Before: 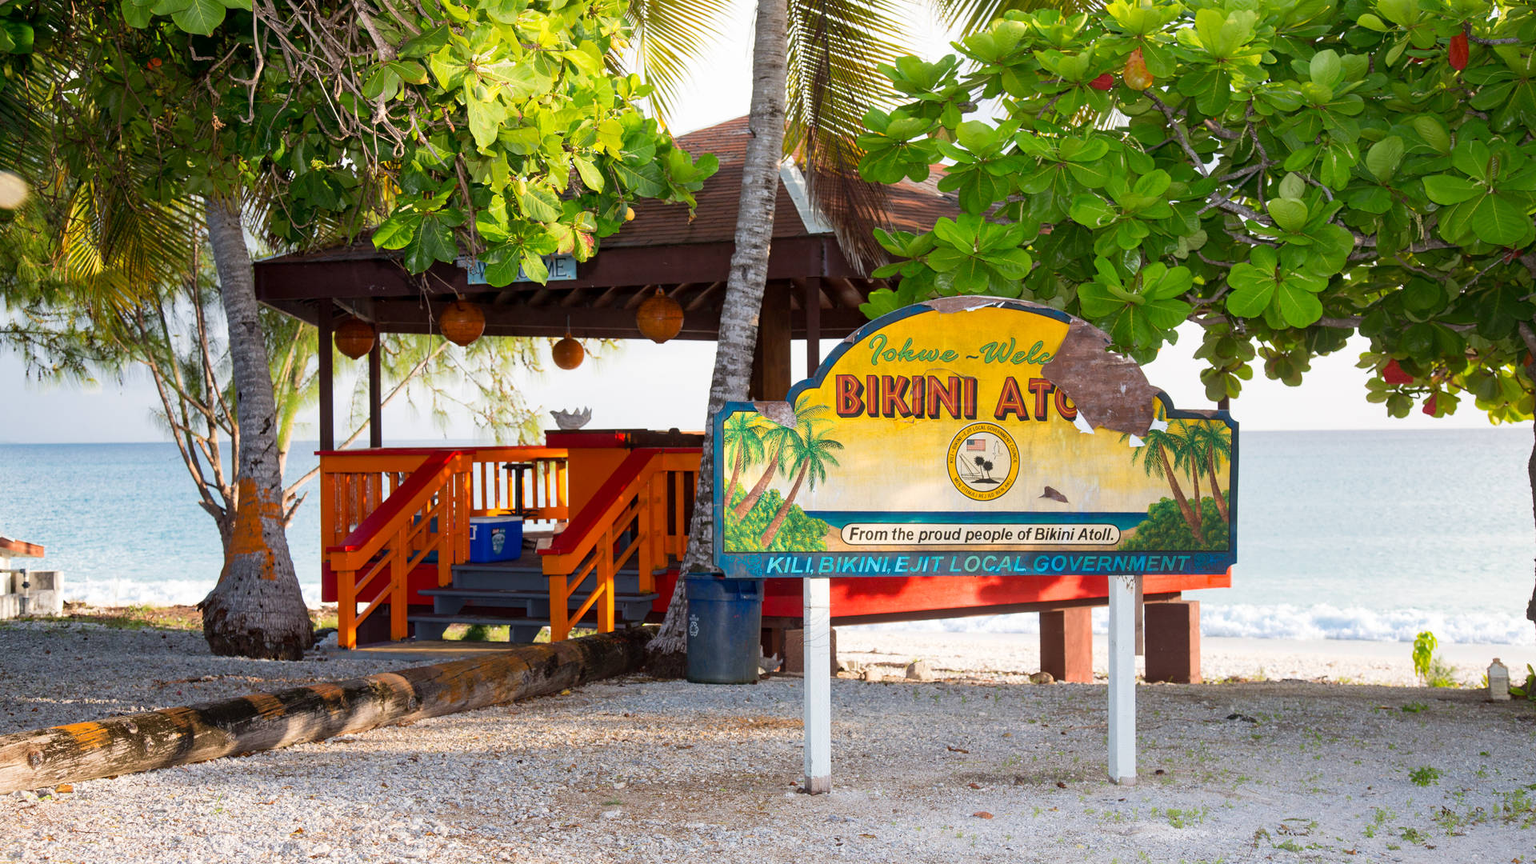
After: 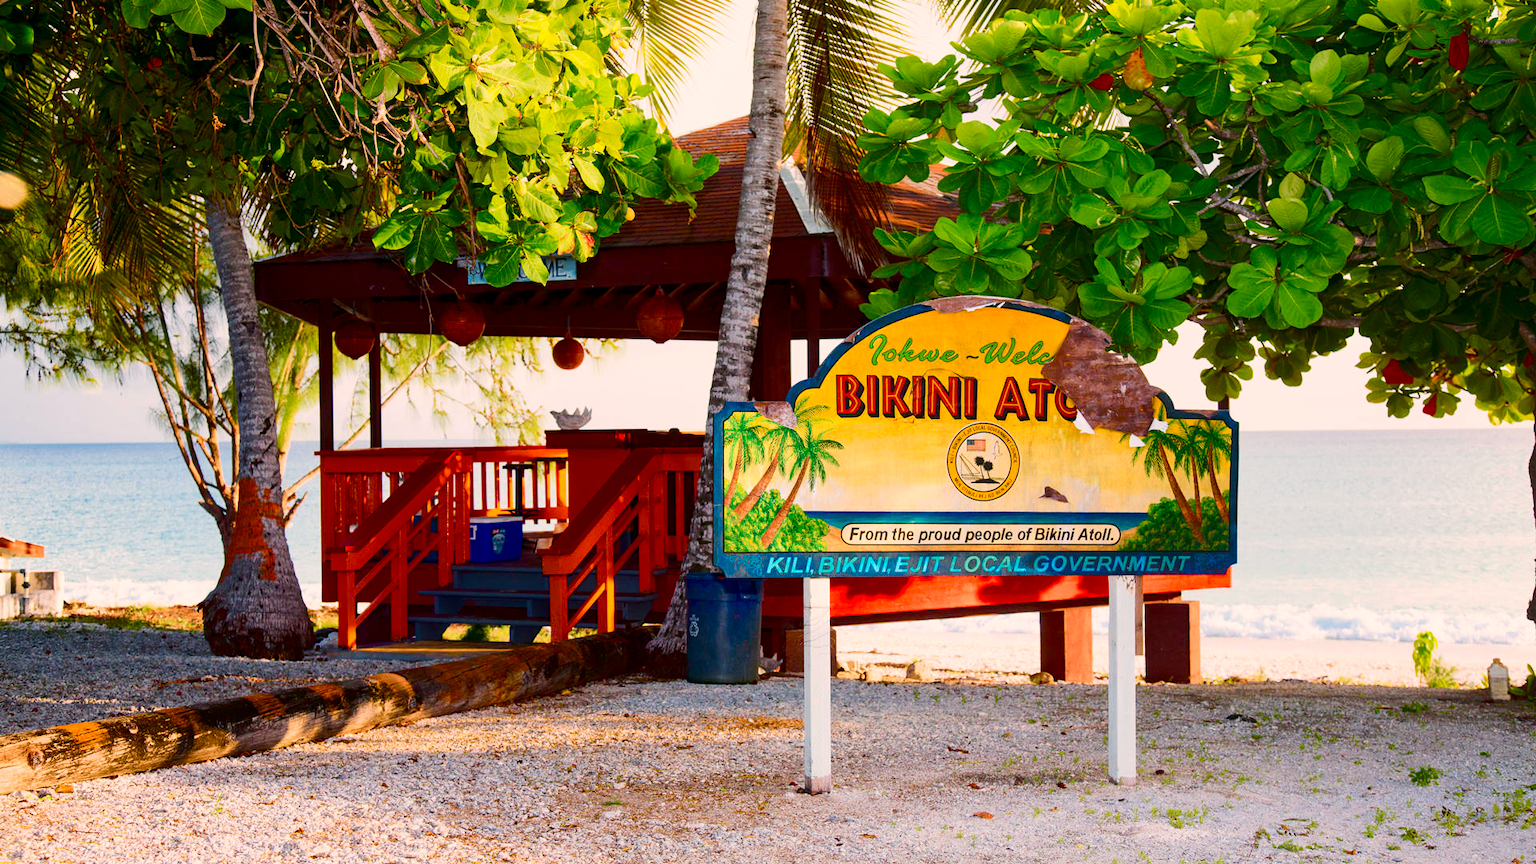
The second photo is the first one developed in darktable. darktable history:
color balance rgb: shadows lift › chroma 0.821%, shadows lift › hue 114.57°, highlights gain › chroma 3.001%, highlights gain › hue 60.14°, perceptual saturation grading › global saturation 23.45%, perceptual saturation grading › highlights -24.612%, perceptual saturation grading › mid-tones 24.607%, perceptual saturation grading › shadows 39.339%, perceptual brilliance grading › global brilliance 1.614%, perceptual brilliance grading › highlights -3.763%, global vibrance 10.894%
contrast brightness saturation: contrast 0.033, brightness -0.037
local contrast: mode bilateral grid, contrast 9, coarseness 26, detail 115%, midtone range 0.2
tone curve: curves: ch0 [(0, 0) (0.126, 0.061) (0.338, 0.285) (0.494, 0.518) (0.703, 0.762) (1, 1)]; ch1 [(0, 0) (0.364, 0.322) (0.443, 0.441) (0.5, 0.501) (0.55, 0.578) (1, 1)]; ch2 [(0, 0) (0.44, 0.424) (0.501, 0.499) (0.557, 0.564) (0.613, 0.682) (0.707, 0.746) (1, 1)], color space Lab, independent channels, preserve colors none
